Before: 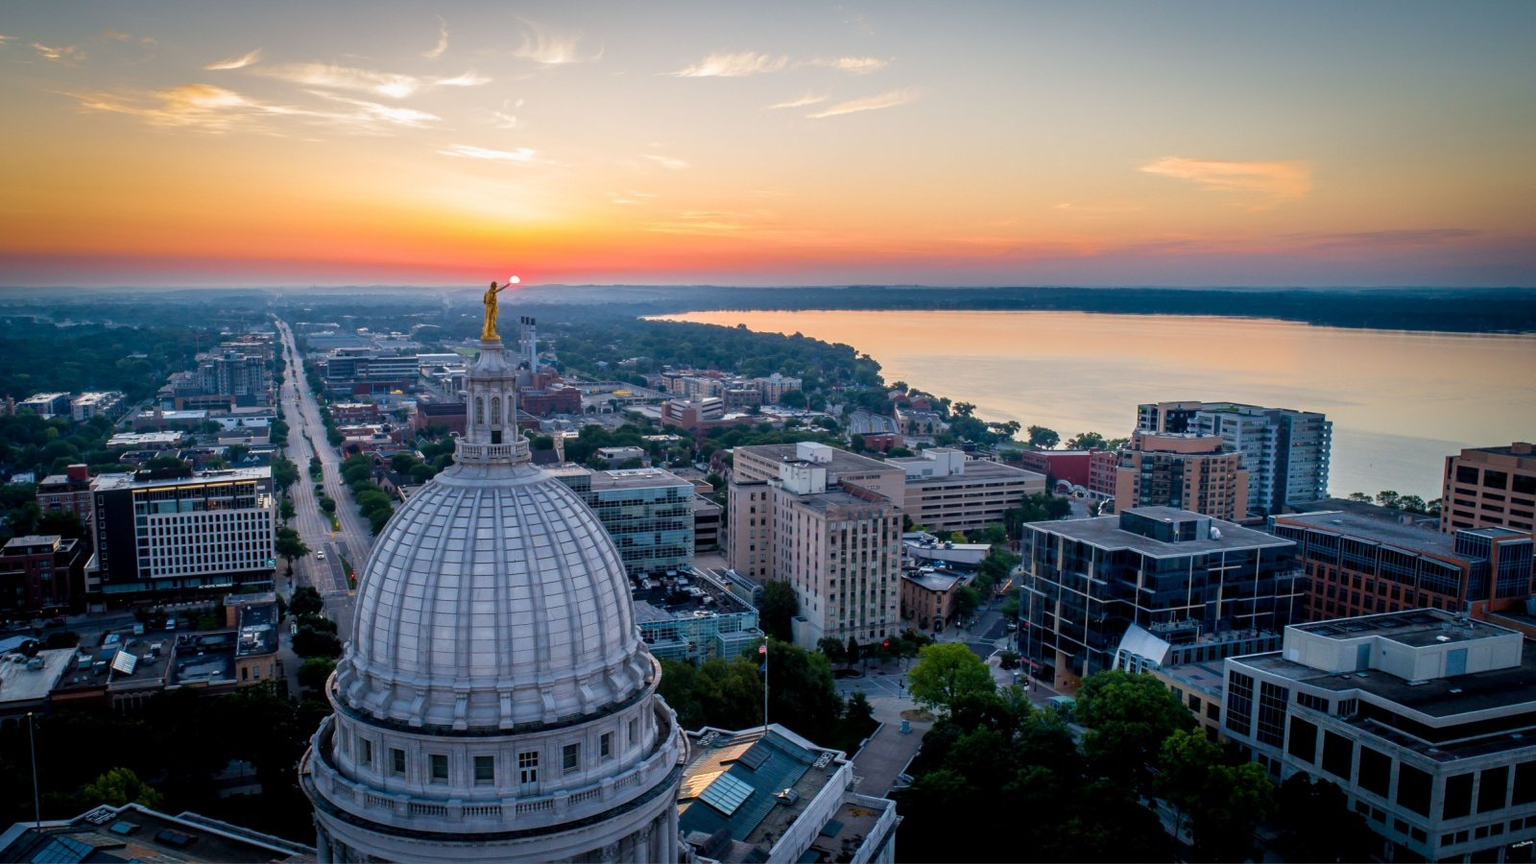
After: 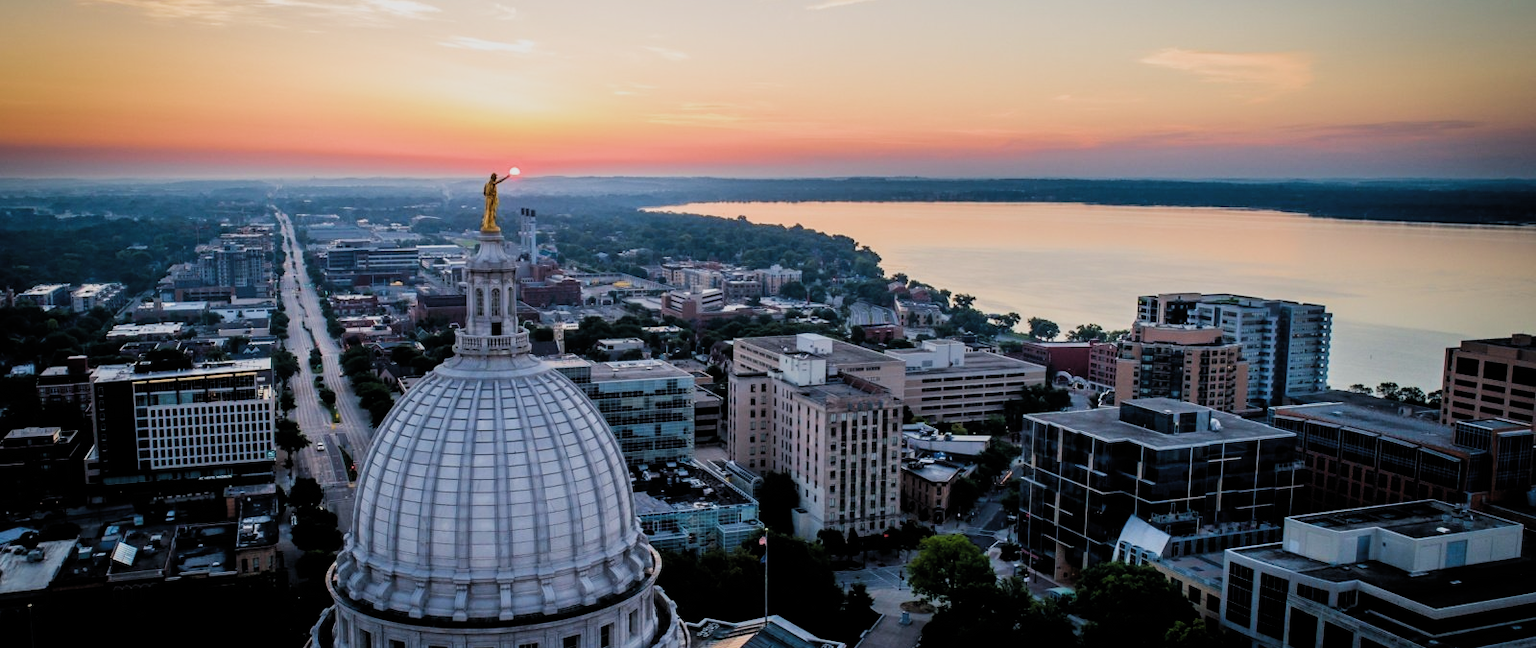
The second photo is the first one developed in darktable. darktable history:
filmic rgb: black relative exposure -5.15 EV, white relative exposure 3.98 EV, hardness 2.9, contrast 1.296, add noise in highlights 0.1, color science v4 (2020), type of noise poissonian
crop and rotate: top 12.642%, bottom 12.235%
